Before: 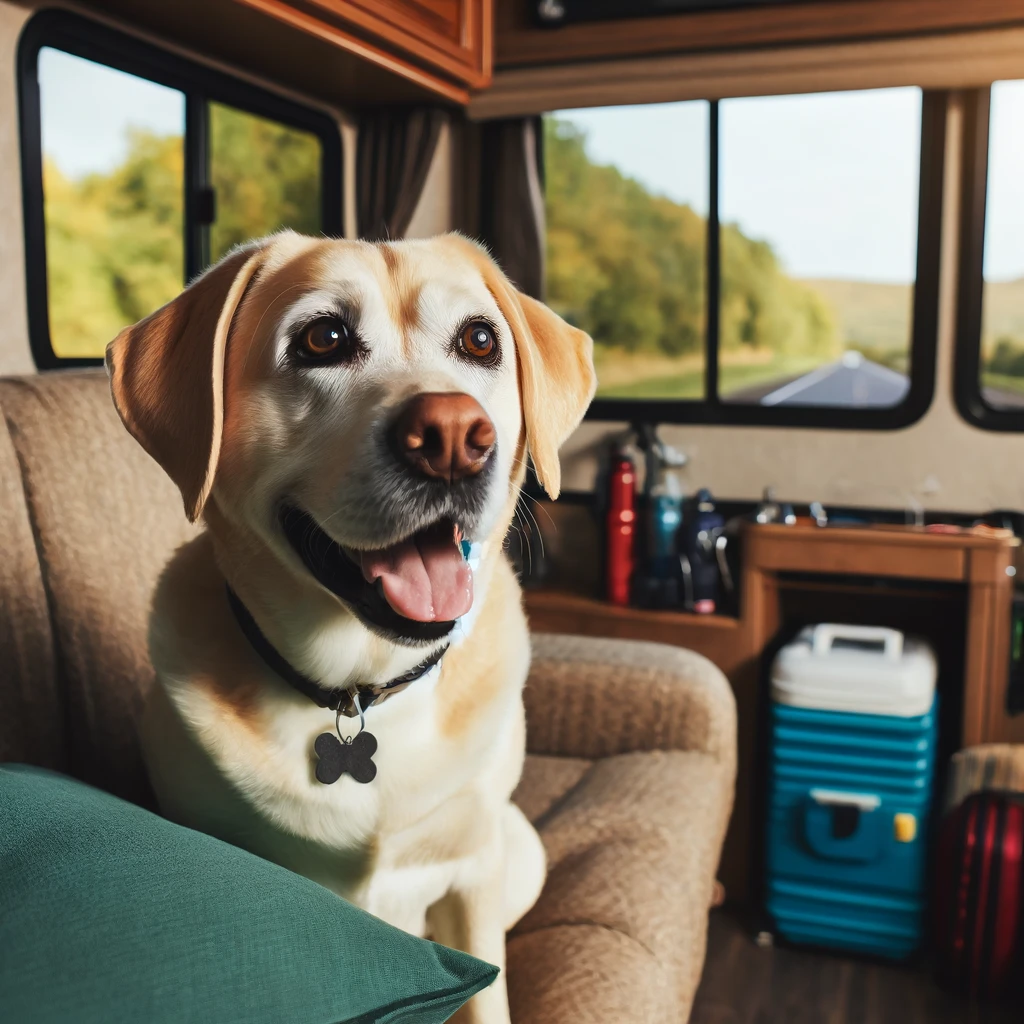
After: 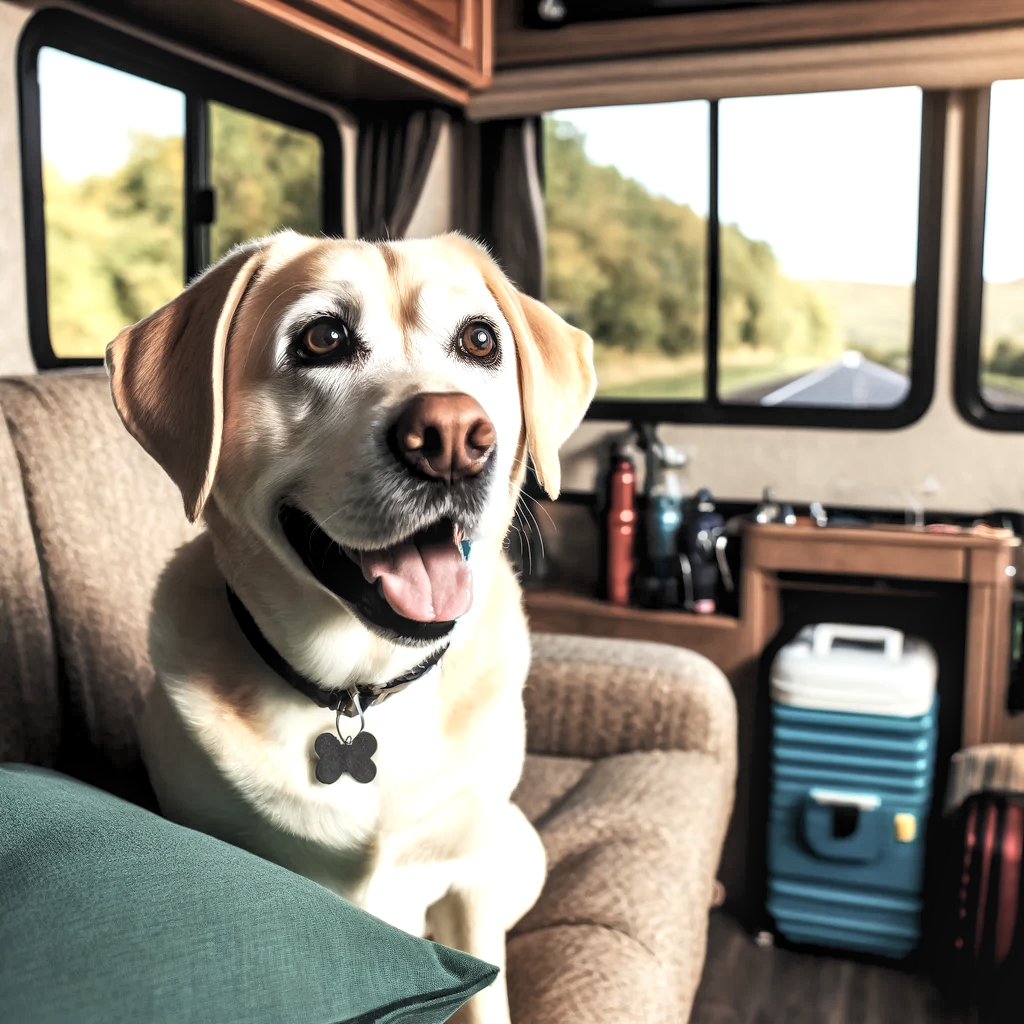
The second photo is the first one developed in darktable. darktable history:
exposure: exposure 0.485 EV, compensate highlight preservation false
local contrast: on, module defaults
contrast brightness saturation: contrast 0.1, saturation -0.36
rgb levels: levels [[0.01, 0.419, 0.839], [0, 0.5, 1], [0, 0.5, 1]]
